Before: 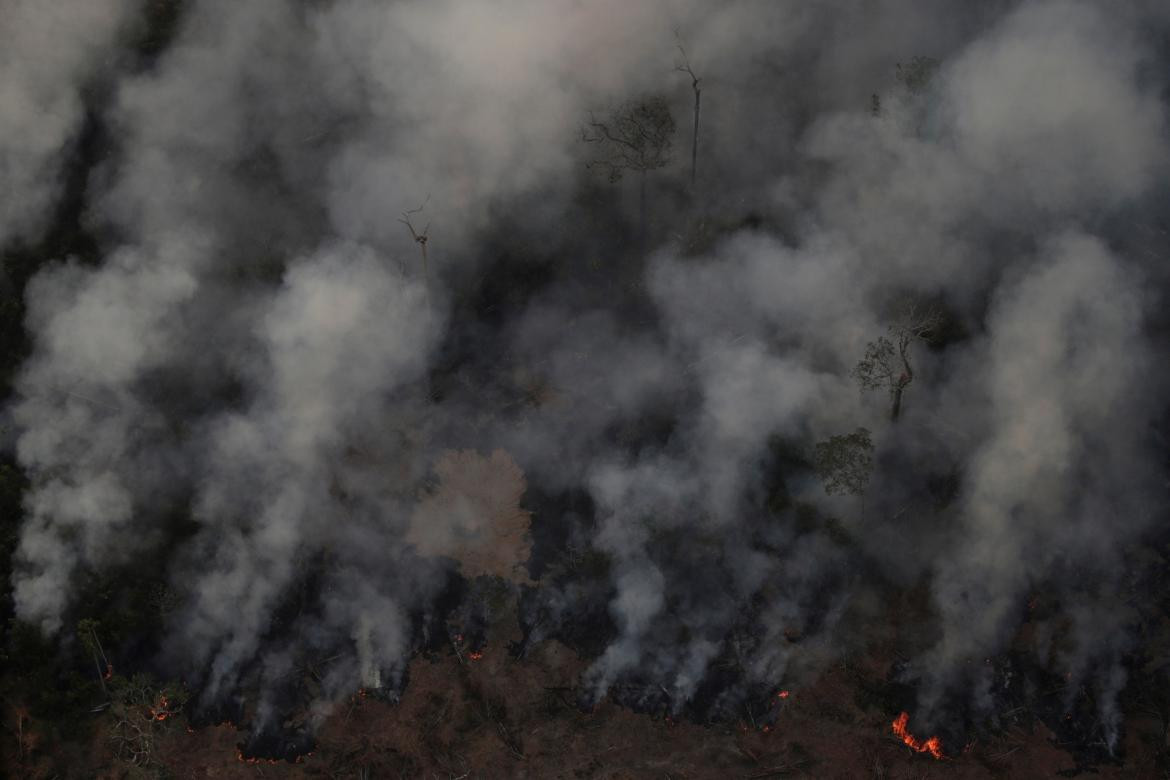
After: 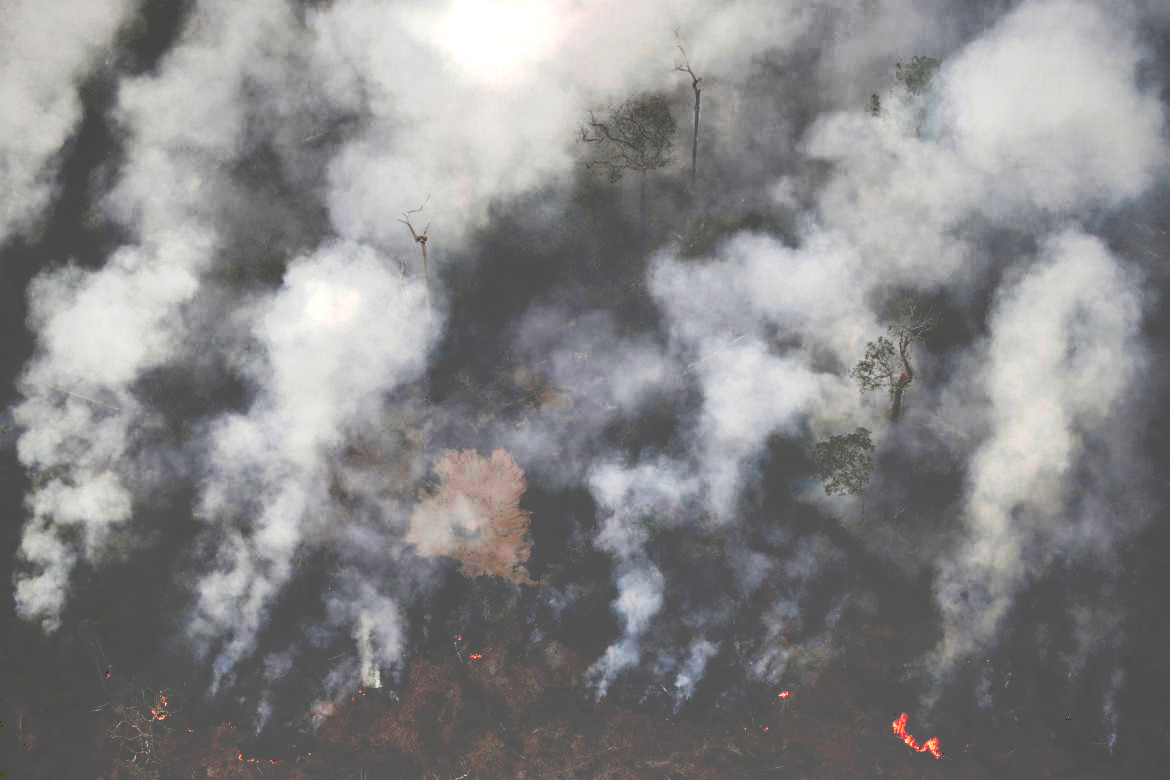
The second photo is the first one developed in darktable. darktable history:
tone curve: curves: ch0 [(0, 0) (0.003, 0.331) (0.011, 0.333) (0.025, 0.333) (0.044, 0.334) (0.069, 0.335) (0.1, 0.338) (0.136, 0.342) (0.177, 0.347) (0.224, 0.352) (0.277, 0.359) (0.335, 0.39) (0.399, 0.434) (0.468, 0.509) (0.543, 0.615) (0.623, 0.731) (0.709, 0.814) (0.801, 0.88) (0.898, 0.921) (1, 1)], preserve colors none
exposure: black level correction 0.001, exposure 1.719 EV, compensate exposure bias true, compensate highlight preservation false
vignetting: fall-off radius 81.94%
shadows and highlights: shadows 49, highlights -41, soften with gaussian
local contrast: highlights 100%, shadows 100%, detail 120%, midtone range 0.2
